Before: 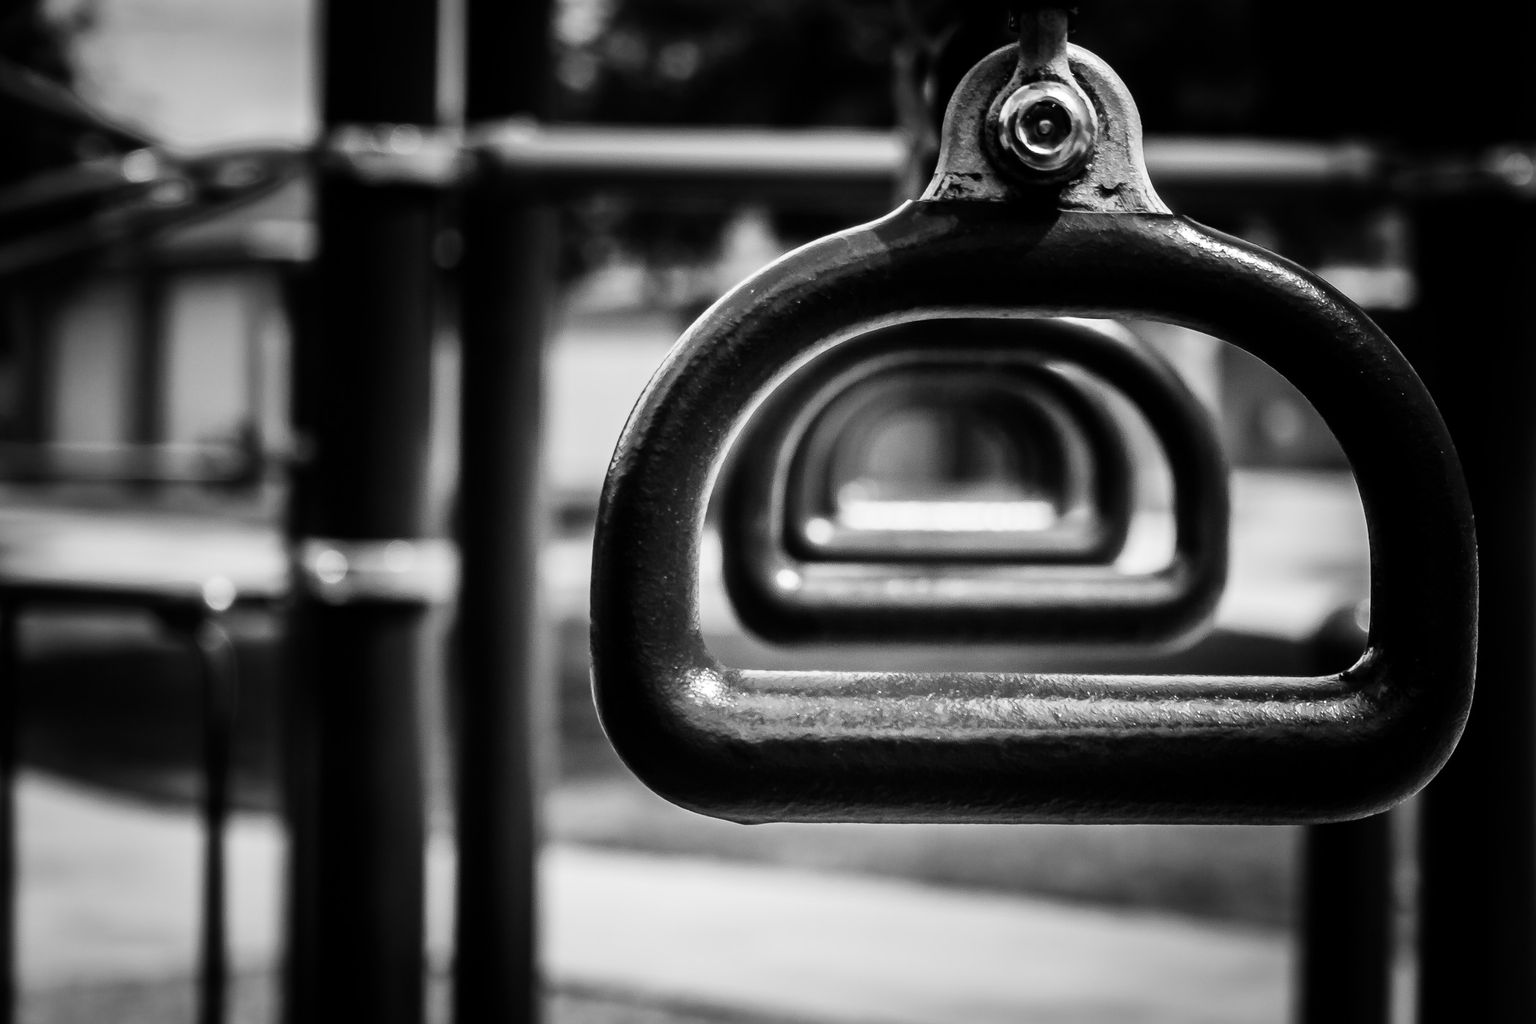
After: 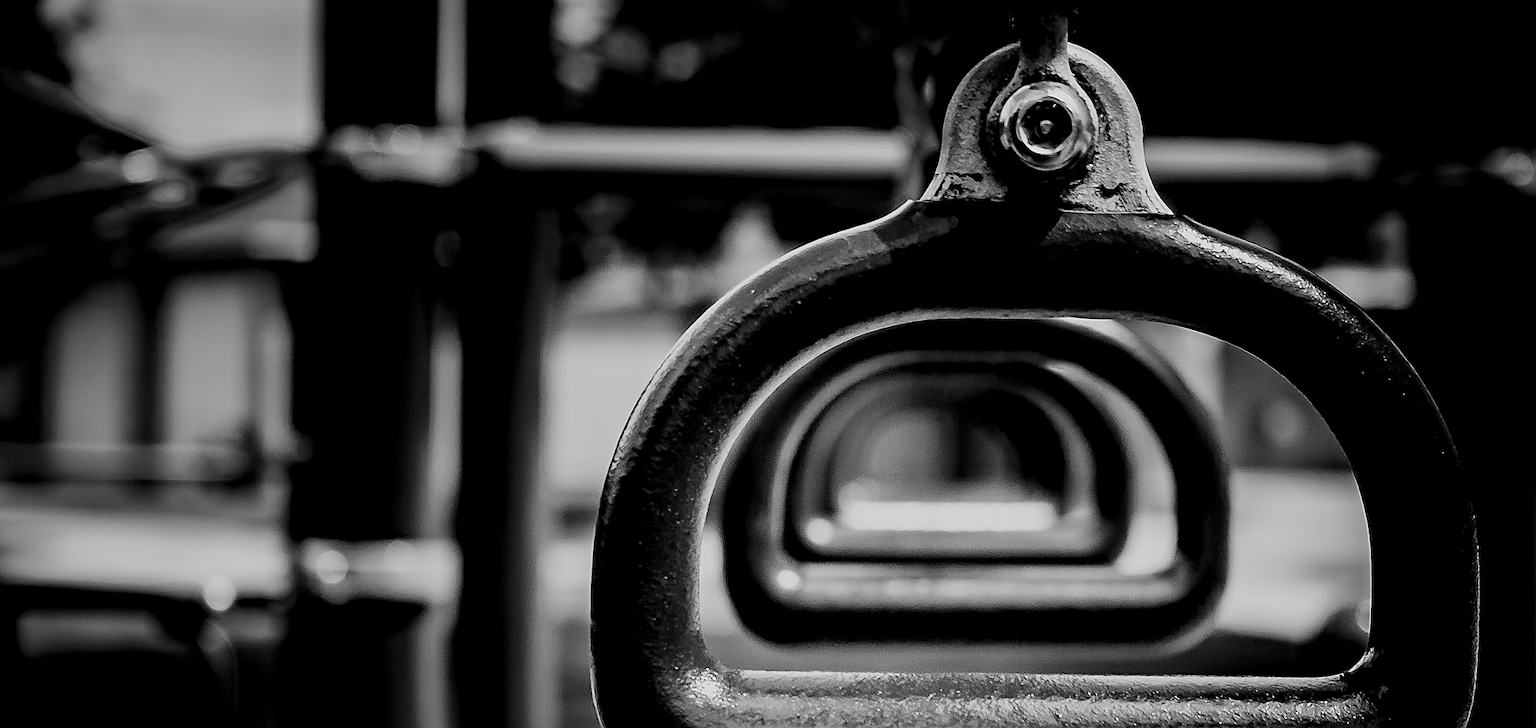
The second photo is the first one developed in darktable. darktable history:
crop: bottom 28.878%
filmic rgb: middle gray luminance 18.32%, black relative exposure -10.46 EV, white relative exposure 3.41 EV, target black luminance 0%, hardness 6.06, latitude 98.02%, contrast 0.848, shadows ↔ highlights balance 0.461%
levels: gray 50.78%, levels [0.026, 0.507, 0.987]
sharpen: radius 1.422, amount 1.261, threshold 0.738
haze removal: compatibility mode true, adaptive false
